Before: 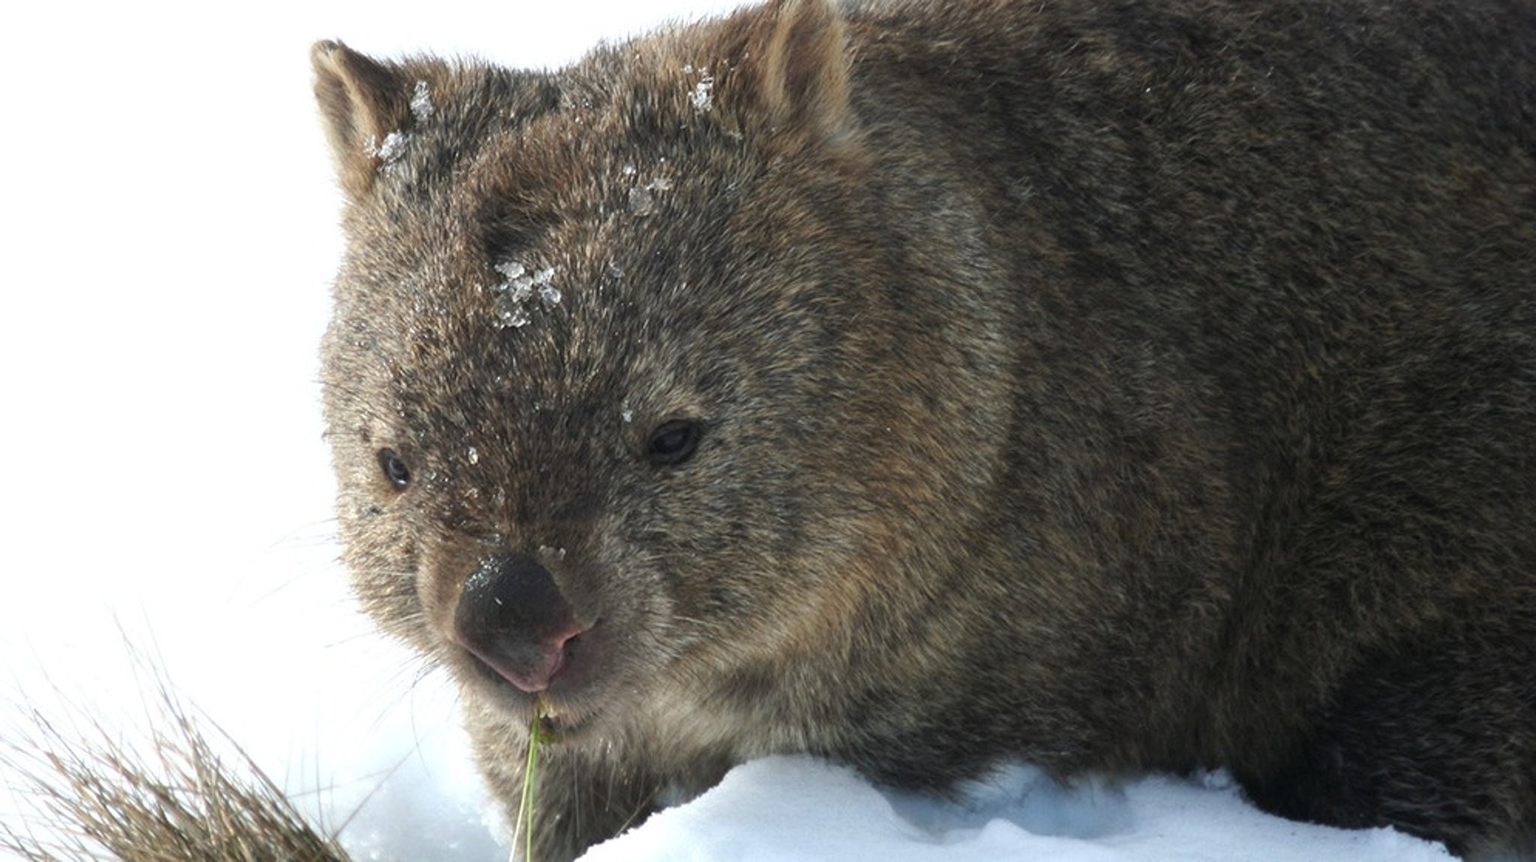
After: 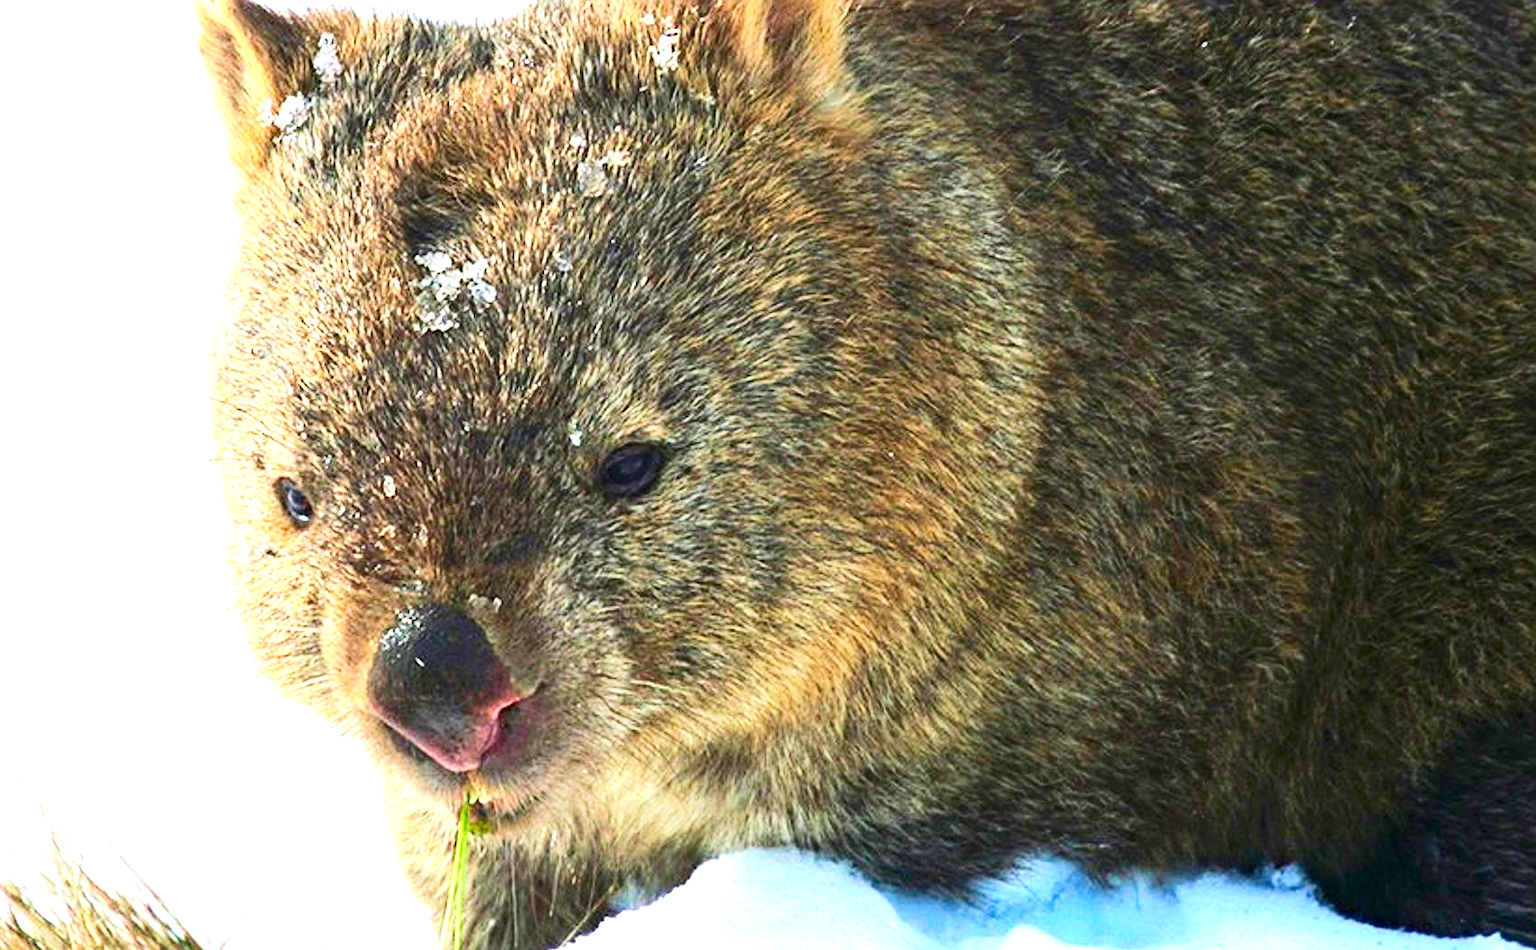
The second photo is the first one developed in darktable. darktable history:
crop: left 9.837%, top 6.24%, right 7.326%, bottom 2.432%
contrast brightness saturation: contrast 0.26, brightness 0.014, saturation 0.852
exposure: black level correction 0, exposure 1.456 EV, compensate highlight preservation false
haze removal: compatibility mode true, adaptive false
tone equalizer: -7 EV 0.18 EV, -6 EV 0.151 EV, -5 EV 0.069 EV, -4 EV 0.061 EV, -2 EV -0.03 EV, -1 EV -0.049 EV, +0 EV -0.039 EV, edges refinement/feathering 500, mask exposure compensation -1.57 EV, preserve details no
velvia: on, module defaults
sharpen: on, module defaults
